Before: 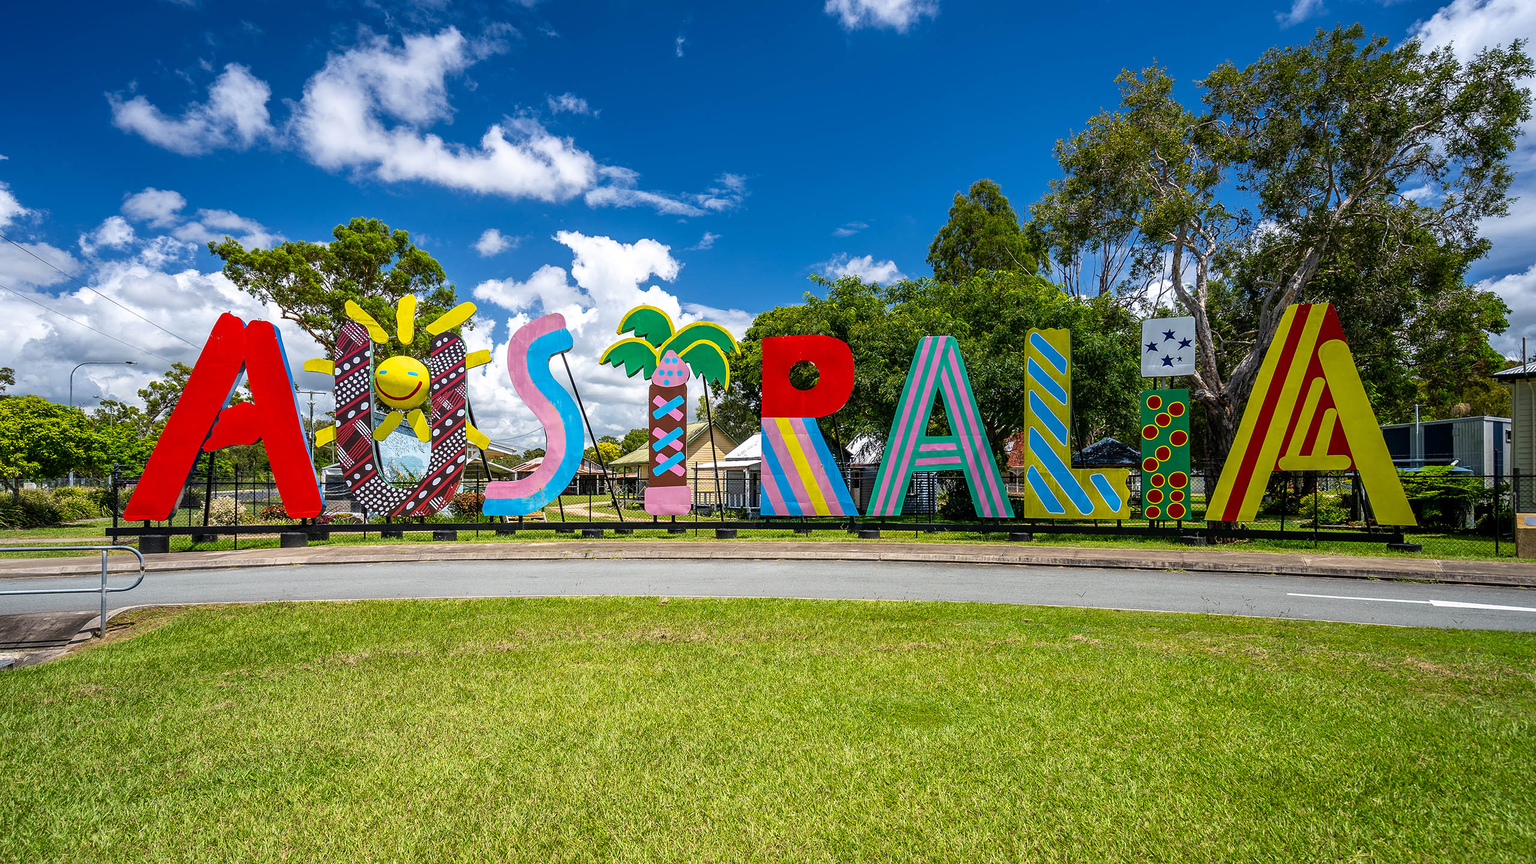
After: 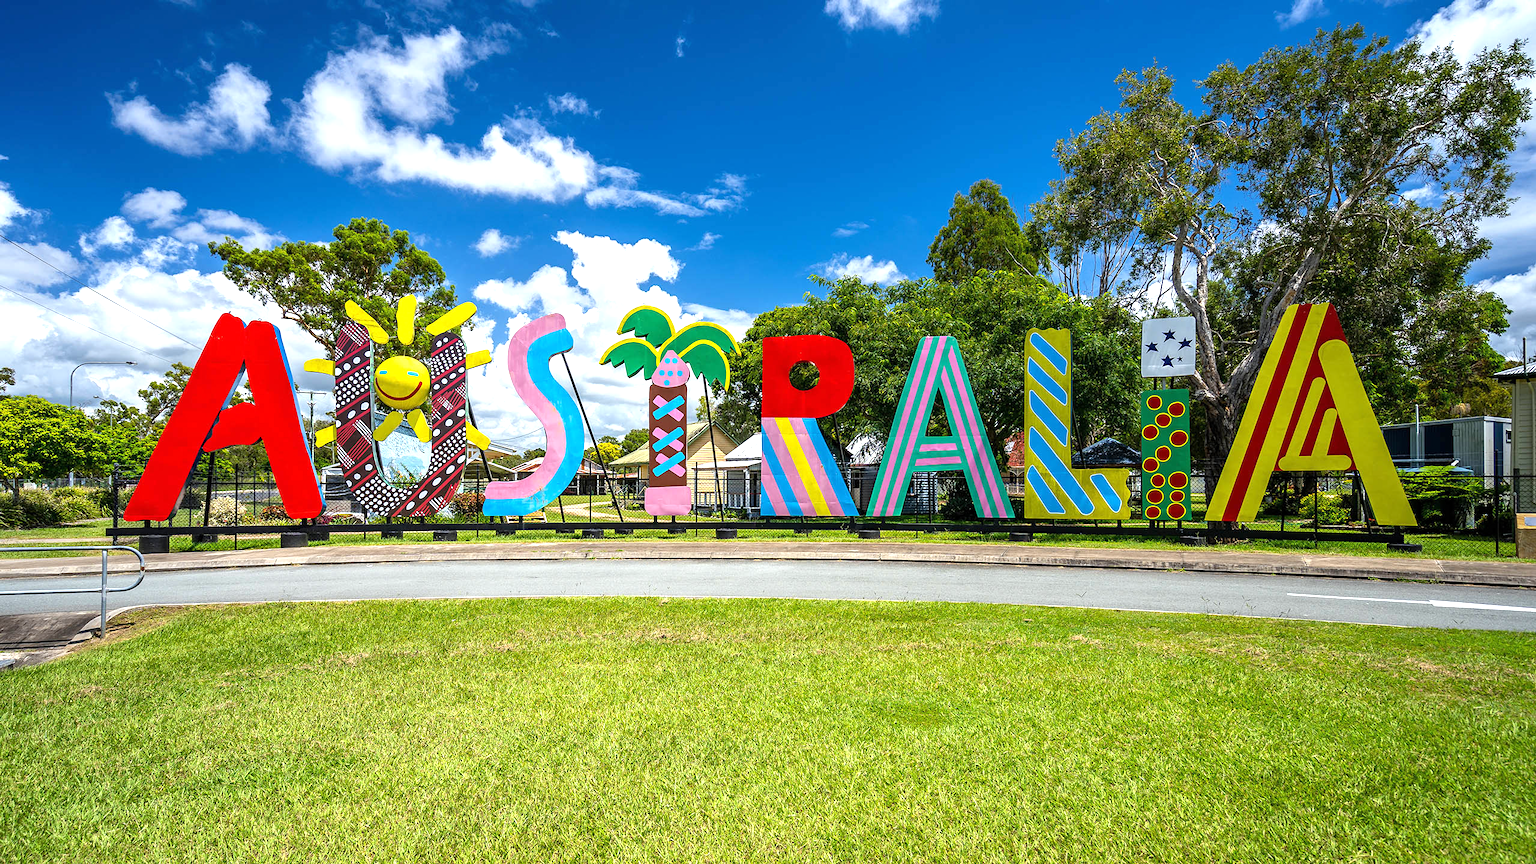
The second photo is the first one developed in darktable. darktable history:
white balance: red 0.978, blue 0.999
exposure: black level correction 0, exposure 0.6 EV, compensate exposure bias true, compensate highlight preservation false
levels: mode automatic, black 0.023%, white 99.97%, levels [0.062, 0.494, 0.925]
